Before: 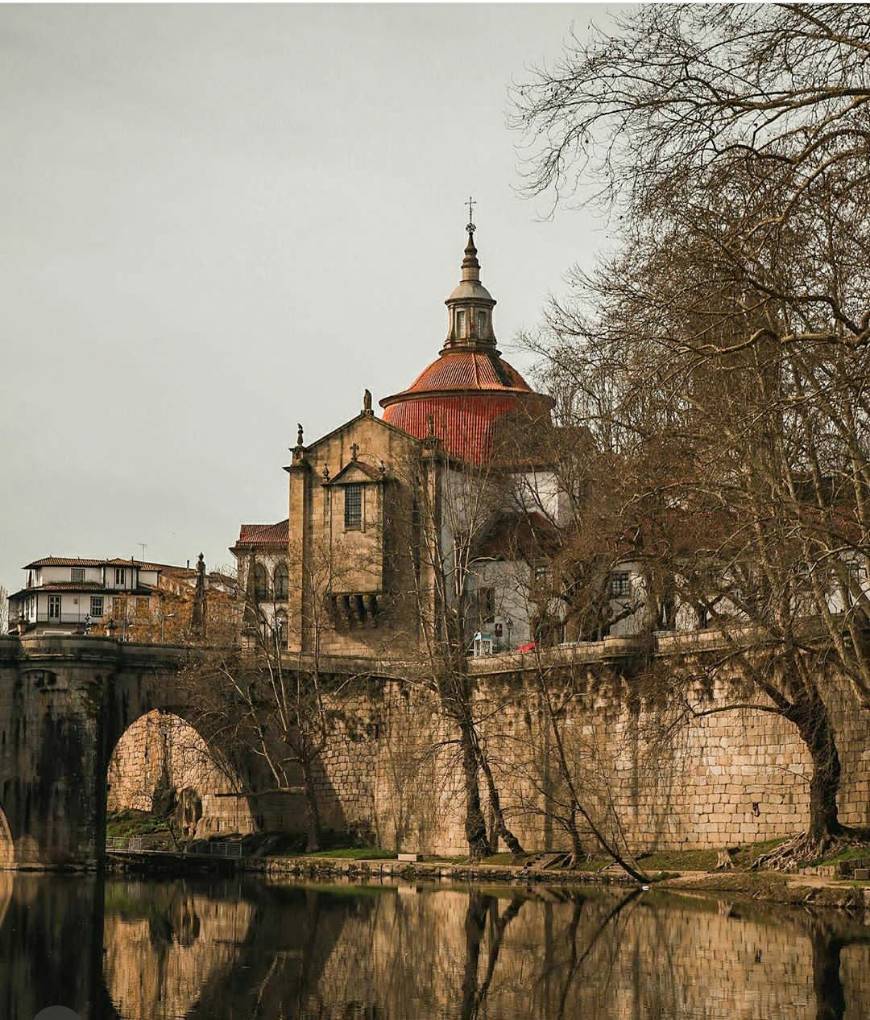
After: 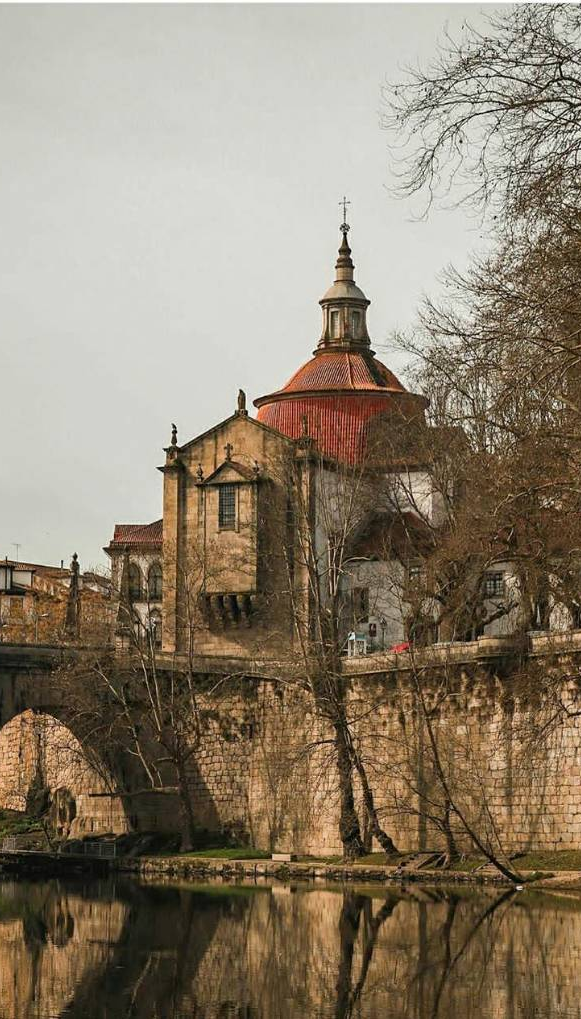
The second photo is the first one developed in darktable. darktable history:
crop and rotate: left 14.487%, right 18.689%
